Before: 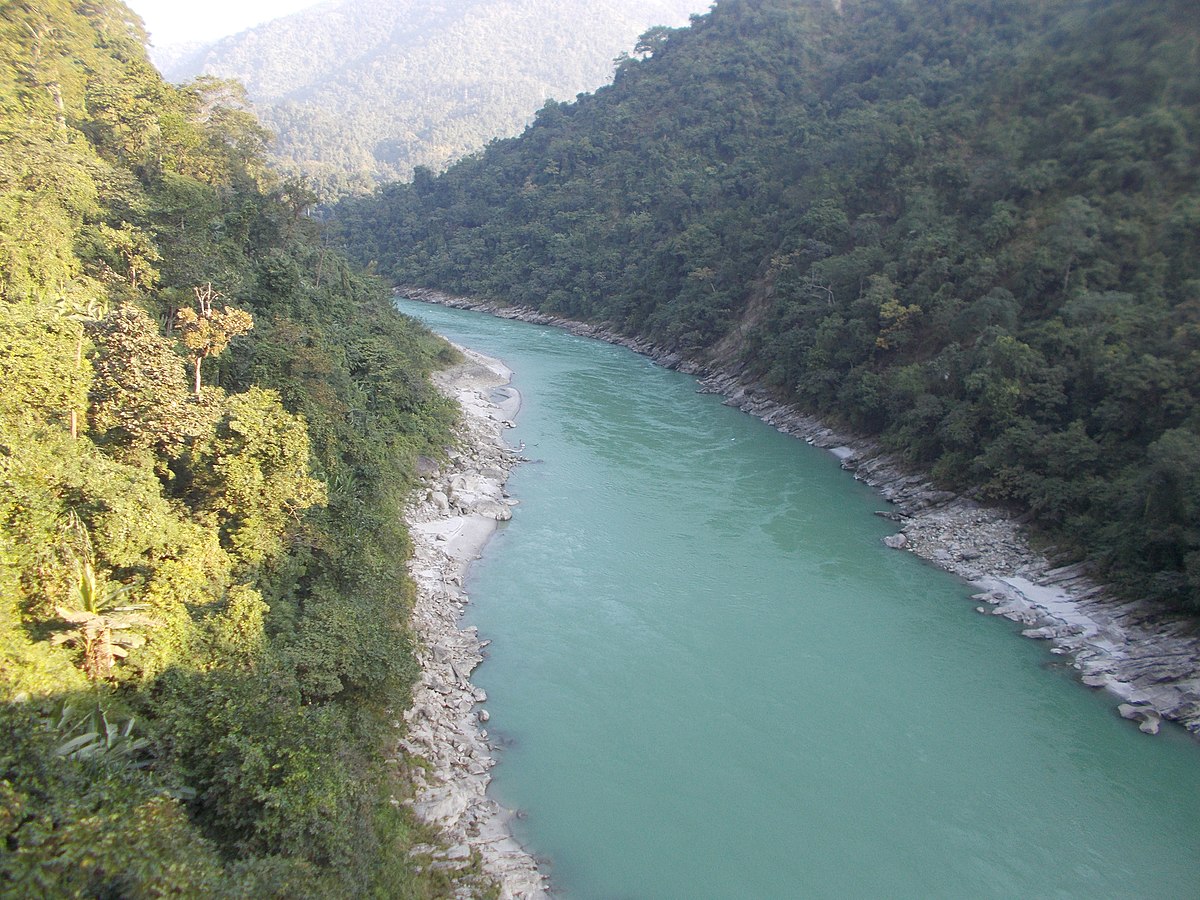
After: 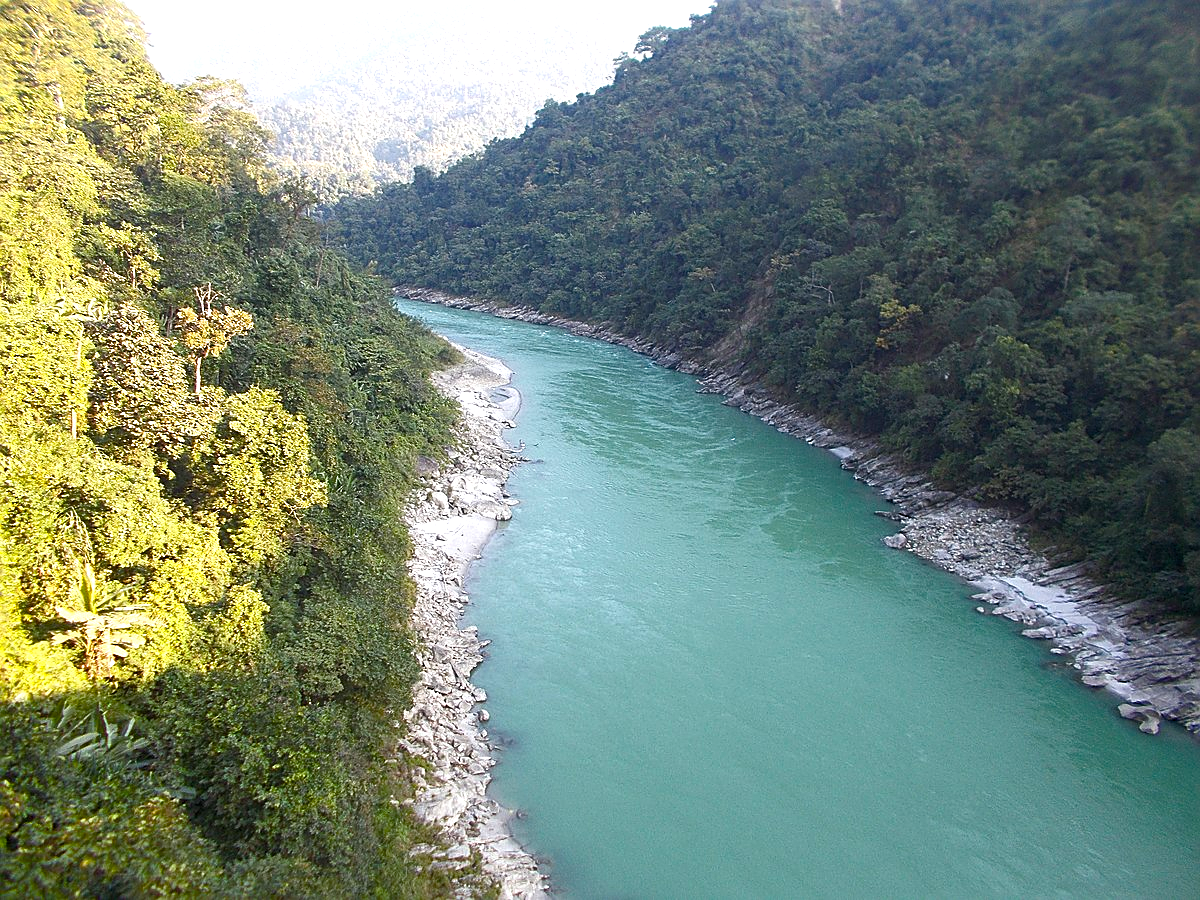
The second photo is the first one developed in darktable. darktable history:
color zones: curves: ch0 [(0, 0.5) (0.143, 0.5) (0.286, 0.5) (0.429, 0.5) (0.571, 0.5) (0.714, 0.476) (0.857, 0.5) (1, 0.5)]; ch2 [(0, 0.5) (0.143, 0.5) (0.286, 0.5) (0.429, 0.5) (0.571, 0.5) (0.714, 0.487) (0.857, 0.5) (1, 0.5)]
tone equalizer: on, module defaults
sharpen: on, module defaults
color balance rgb: perceptual saturation grading › global saturation 35.188%, perceptual saturation grading › highlights -24.814%, perceptual saturation grading › shadows 49.508%, perceptual brilliance grading › global brilliance 15.788%, perceptual brilliance grading › shadows -35.033%
